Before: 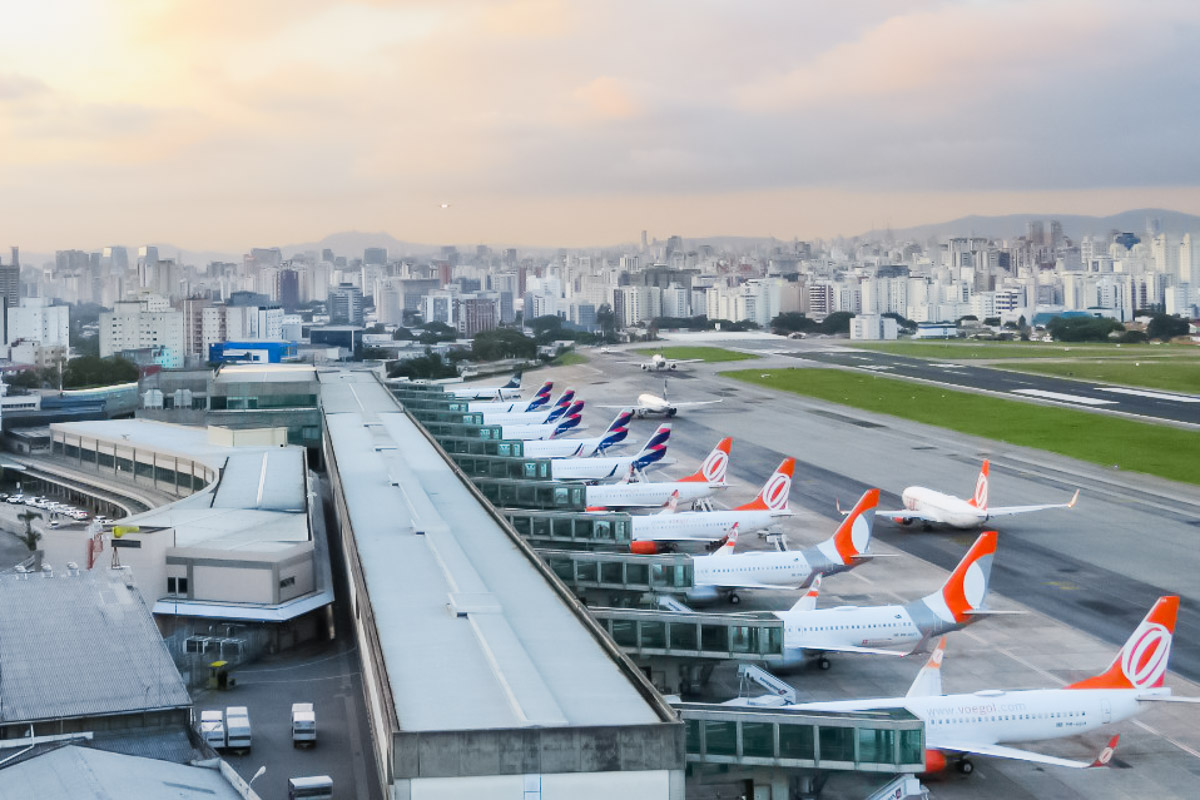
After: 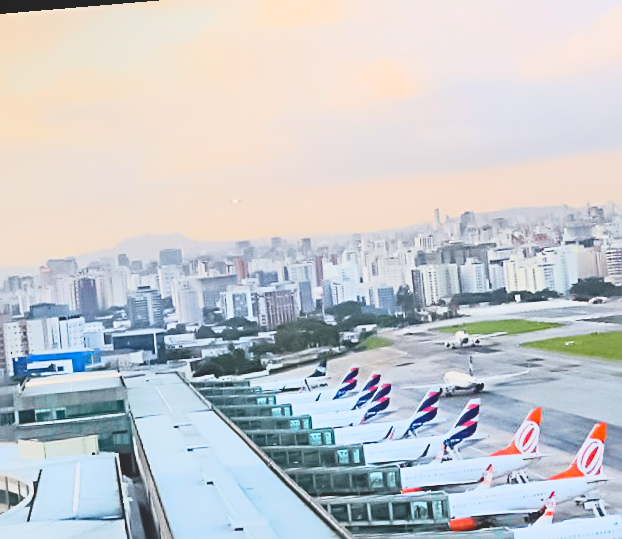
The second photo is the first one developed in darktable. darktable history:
crop: left 17.835%, top 7.675%, right 32.881%, bottom 32.213%
sharpen: radius 2.817, amount 0.715
haze removal: compatibility mode true, adaptive false
rotate and perspective: rotation -4.86°, automatic cropping off
base curve: curves: ch0 [(0, 0) (0.005, 0.002) (0.193, 0.295) (0.399, 0.664) (0.75, 0.928) (1, 1)]
local contrast: detail 70%
